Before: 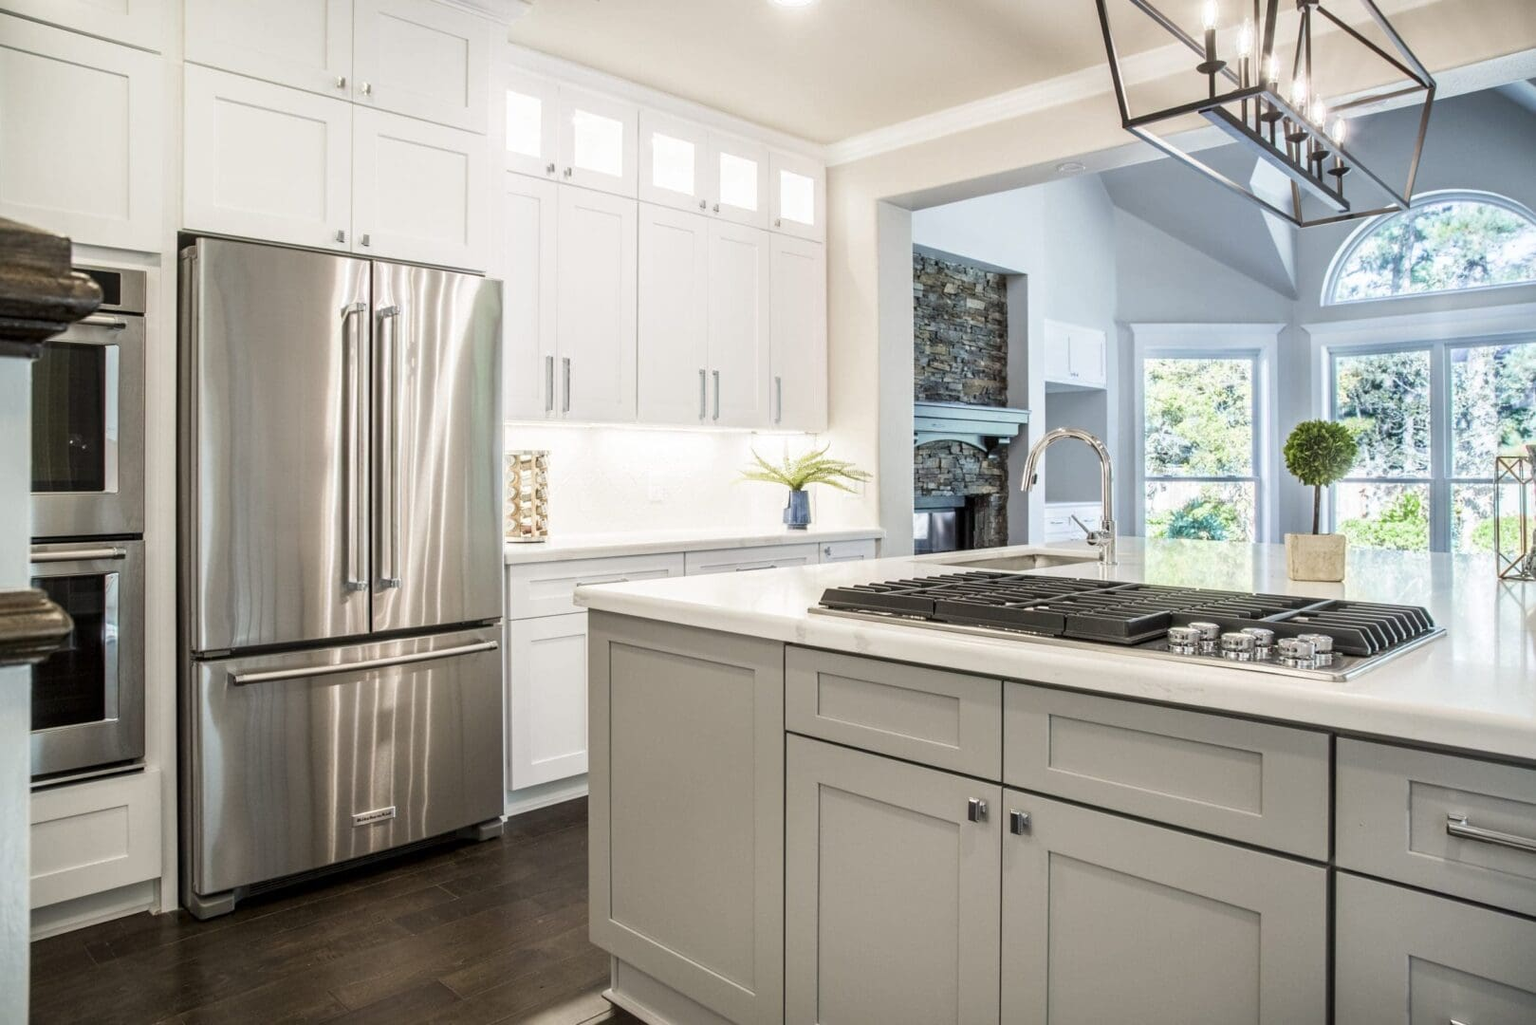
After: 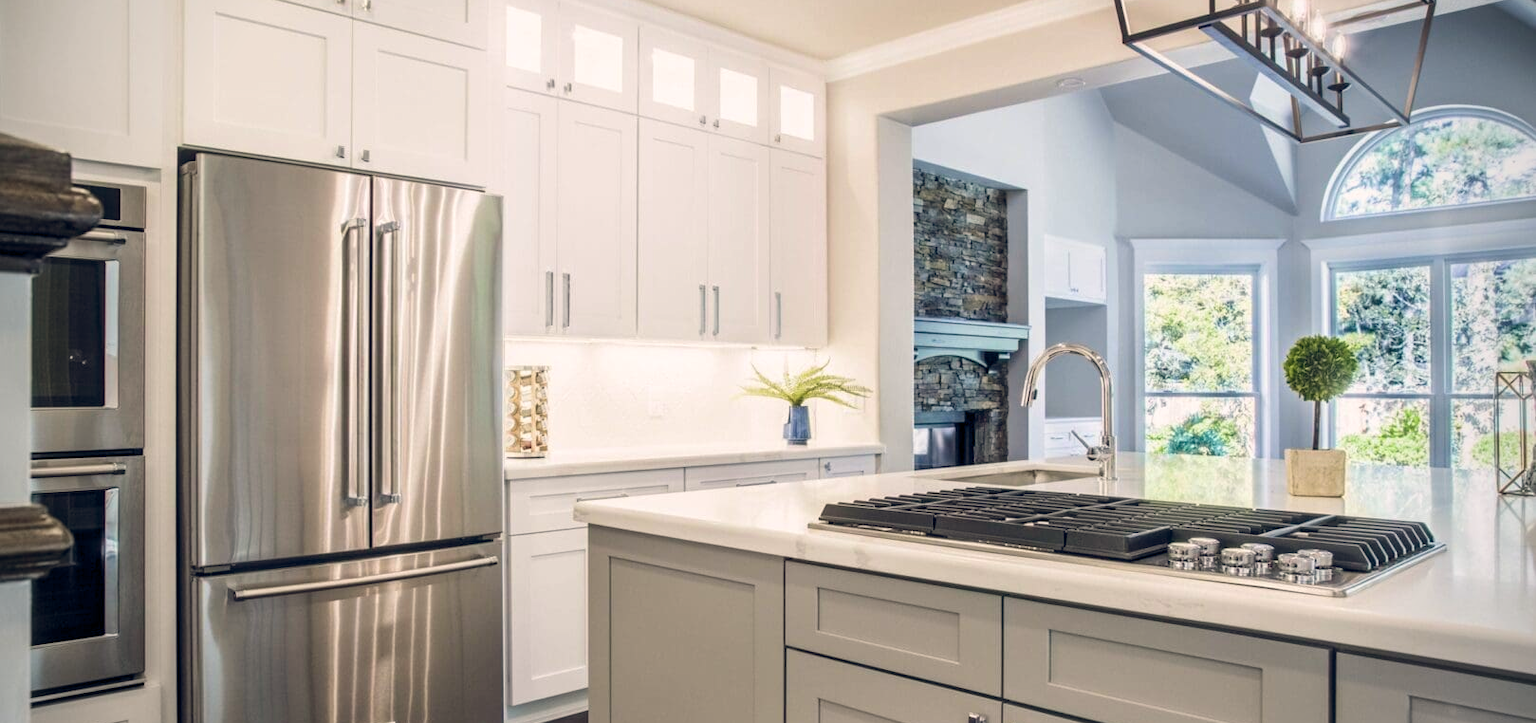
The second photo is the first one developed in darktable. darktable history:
exposure: exposure -0.041 EV, compensate highlight preservation false
velvia: strength 15%
crop and rotate: top 8.293%, bottom 20.996%
color balance rgb: shadows lift › hue 87.51°, highlights gain › chroma 1.35%, highlights gain › hue 55.1°, global offset › chroma 0.13%, global offset › hue 253.66°, perceptual saturation grading › global saturation 16.38%
vignetting: unbound false
